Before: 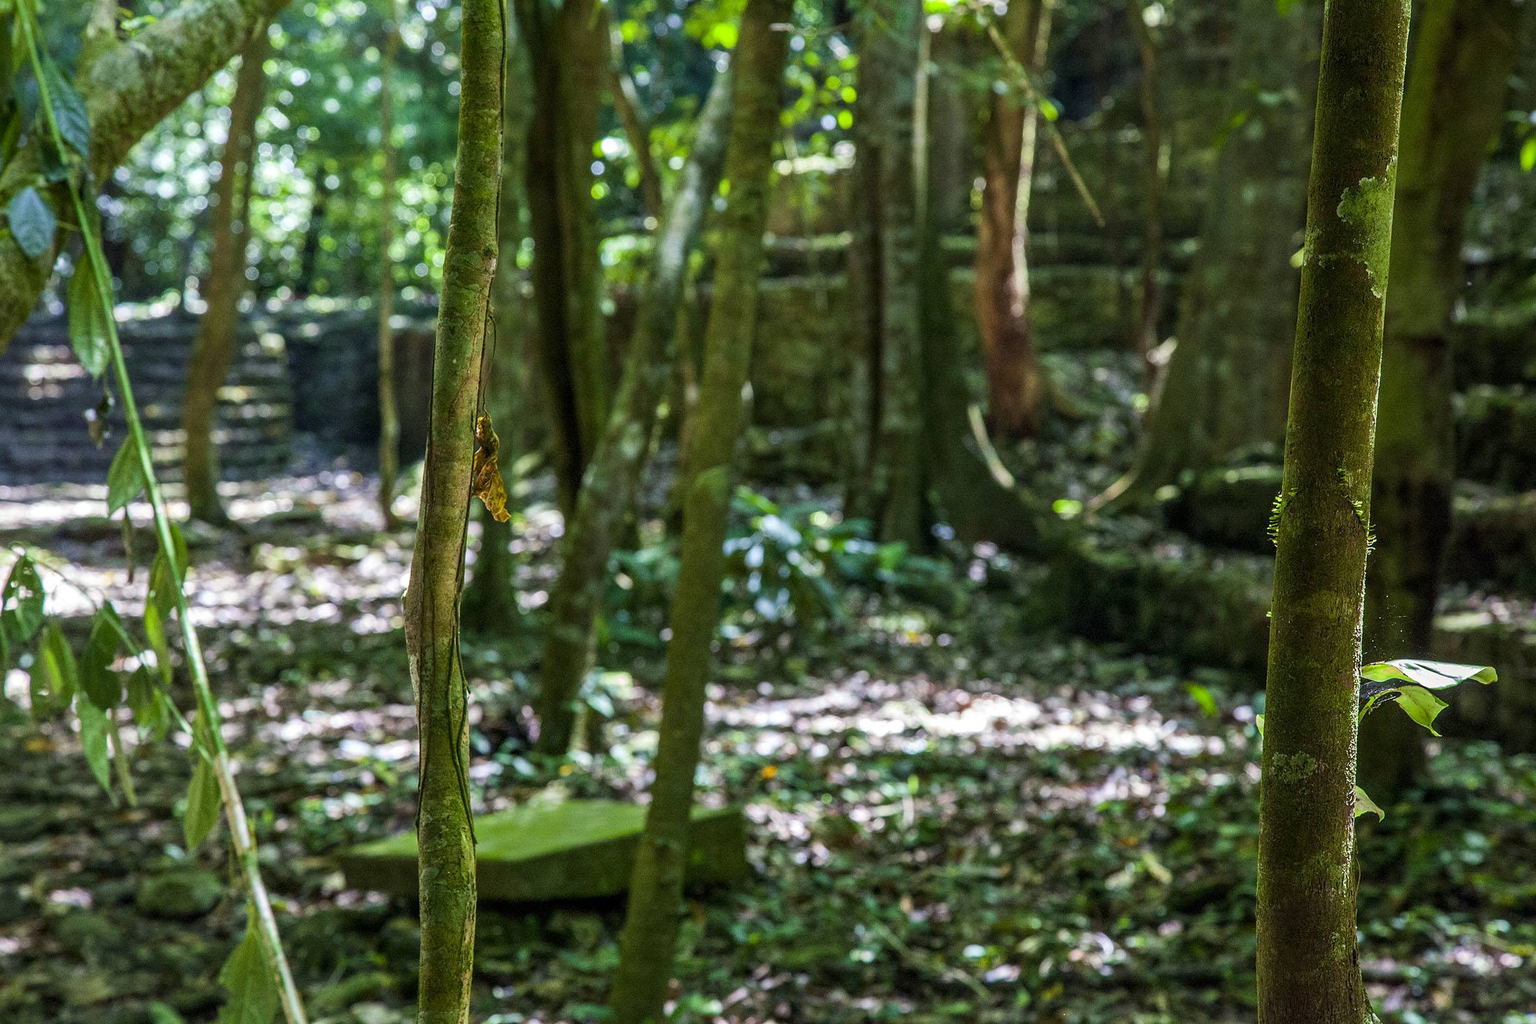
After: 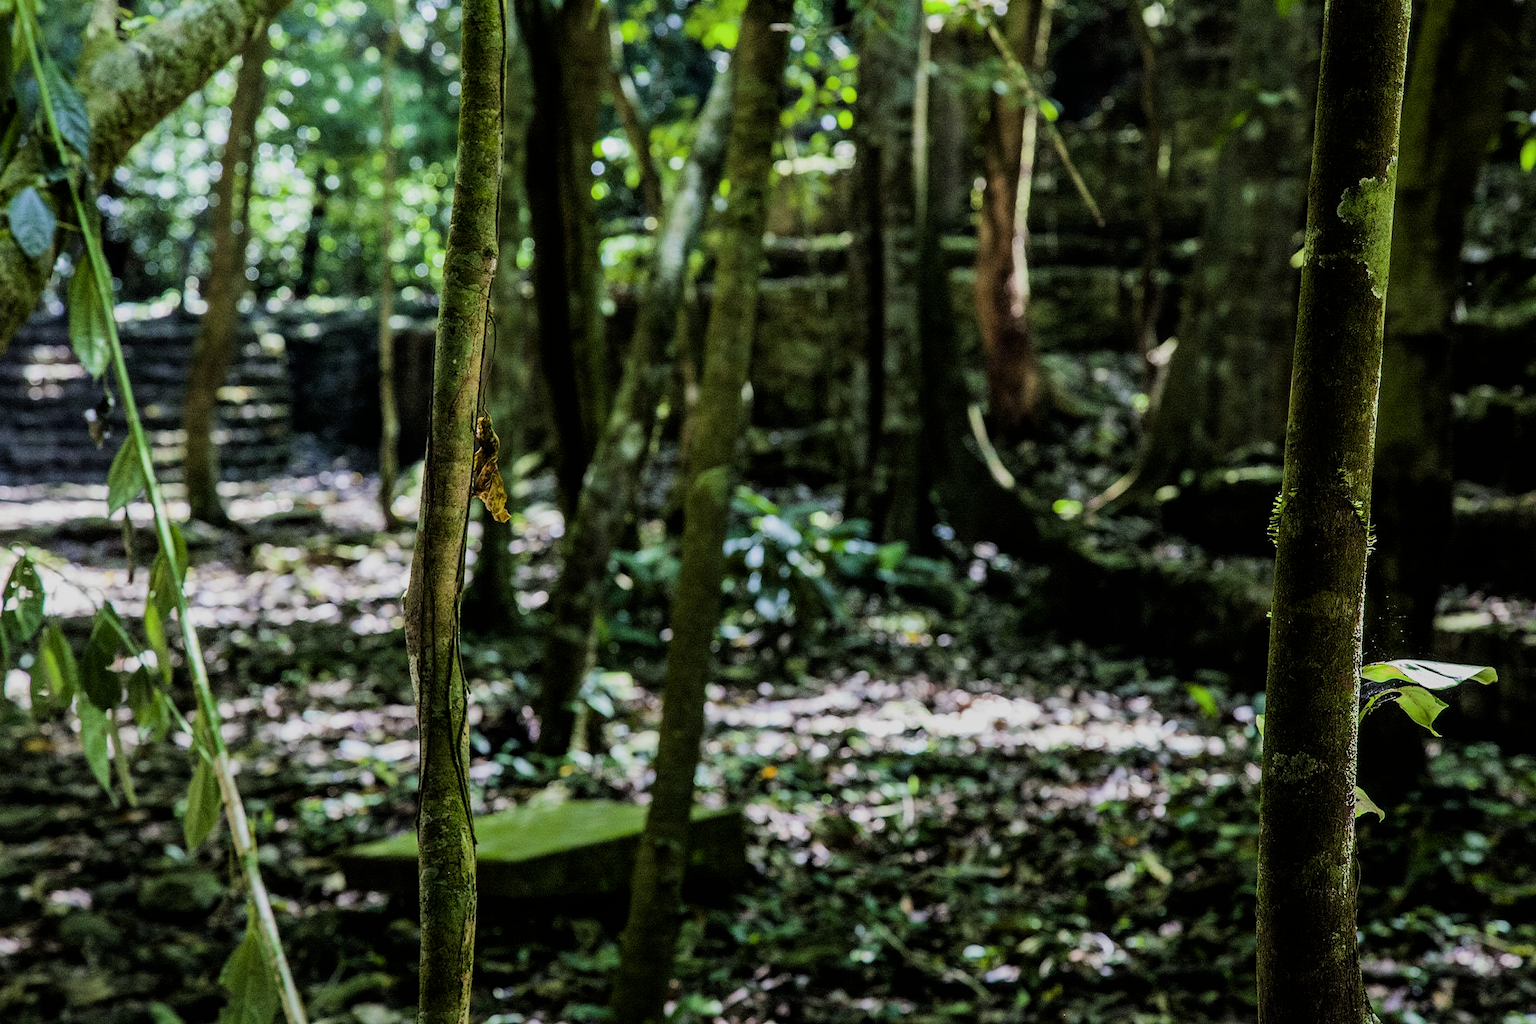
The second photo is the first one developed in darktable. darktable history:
filmic rgb: black relative exposure -5 EV, hardness 2.88, contrast 1.3
graduated density: rotation -180°, offset 24.95
